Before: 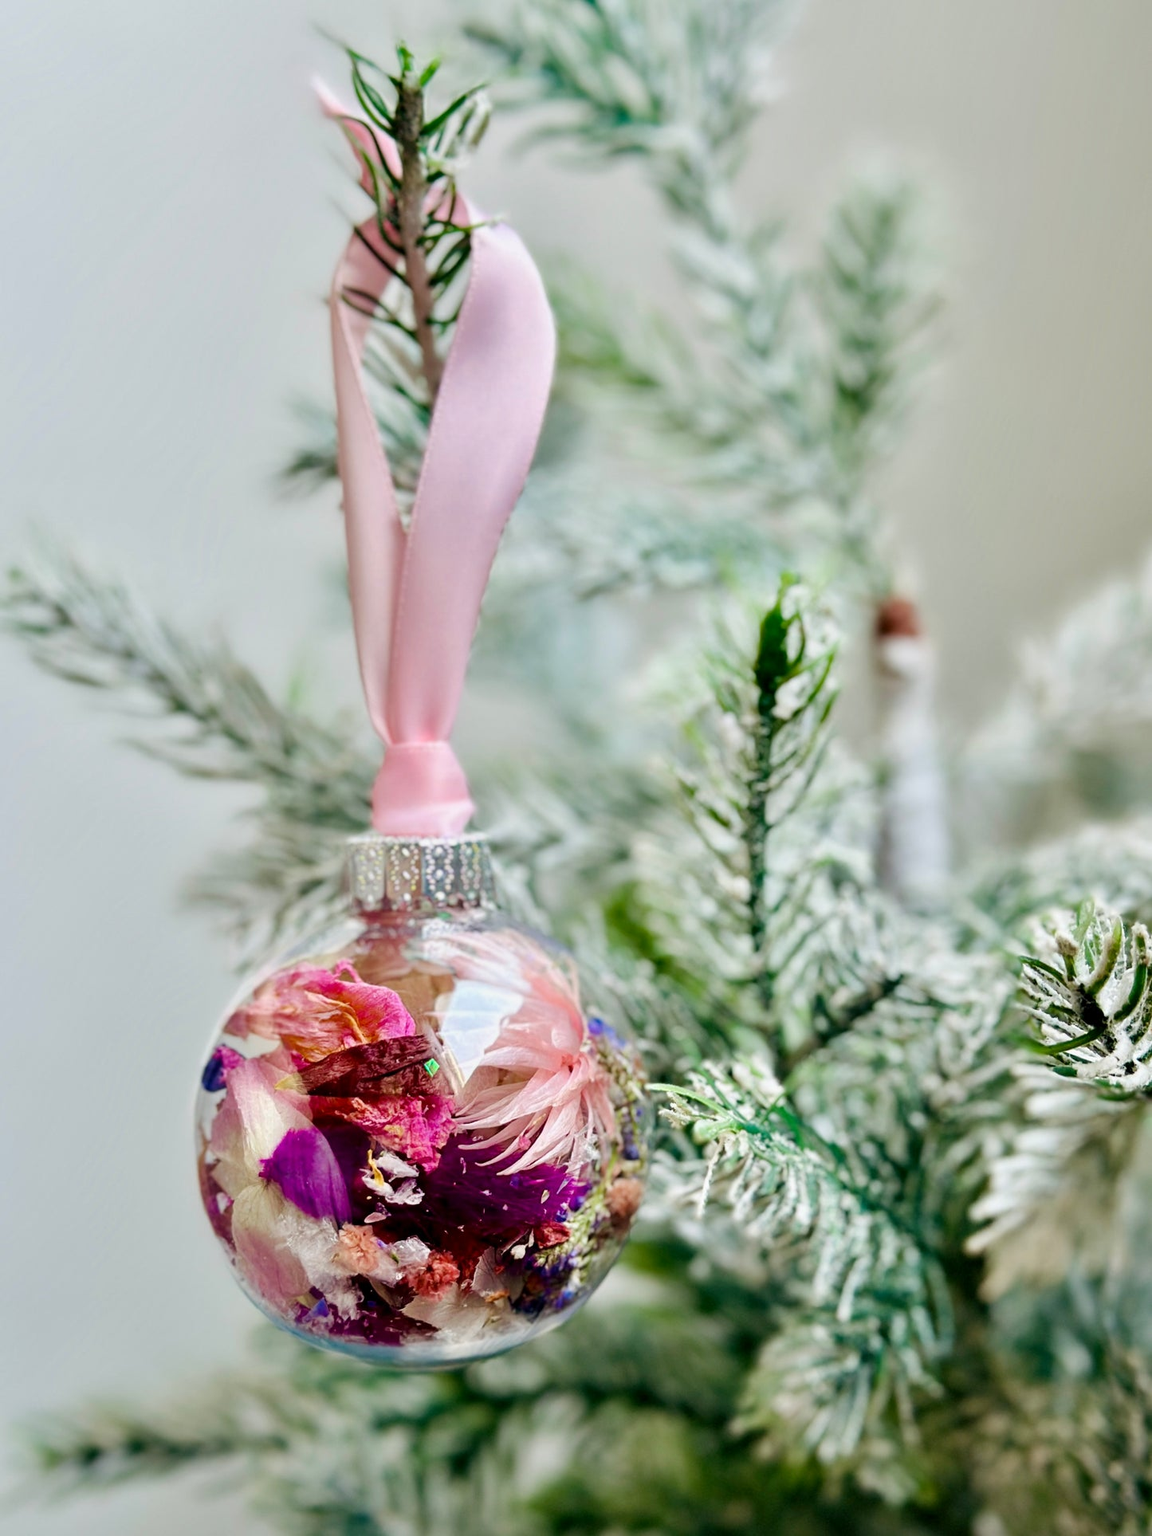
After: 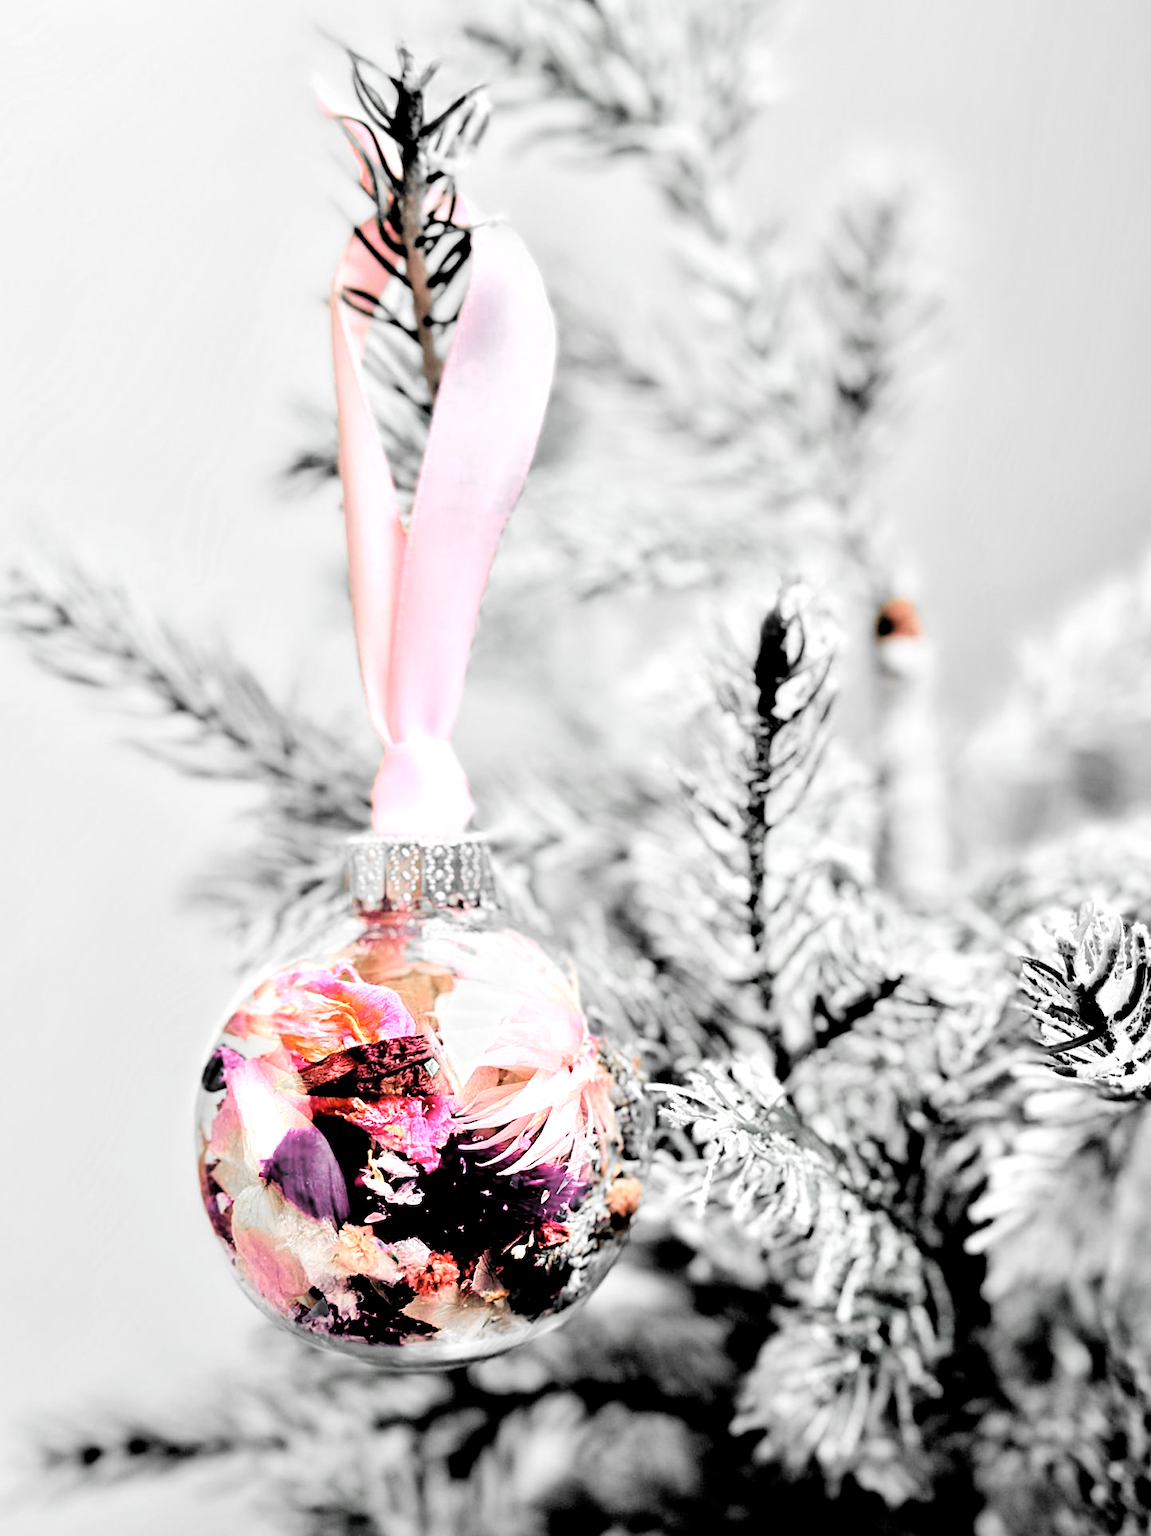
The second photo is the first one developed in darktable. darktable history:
color zones: curves: ch0 [(0, 0.65) (0.096, 0.644) (0.221, 0.539) (0.429, 0.5) (0.571, 0.5) (0.714, 0.5) (0.857, 0.5) (1, 0.65)]; ch1 [(0, 0.5) (0.143, 0.5) (0.257, -0.002) (0.429, 0.04) (0.571, -0.001) (0.714, -0.015) (0.857, 0.024) (1, 0.5)]
filmic rgb: middle gray luminance 13.55%, black relative exposure -1.97 EV, white relative exposure 3.1 EV, threshold 6 EV, target black luminance 0%, hardness 1.79, latitude 59.23%, contrast 1.728, highlights saturation mix 5%, shadows ↔ highlights balance -37.52%, add noise in highlights 0, color science v3 (2019), use custom middle-gray values true, iterations of high-quality reconstruction 0, contrast in highlights soft, enable highlight reconstruction true
